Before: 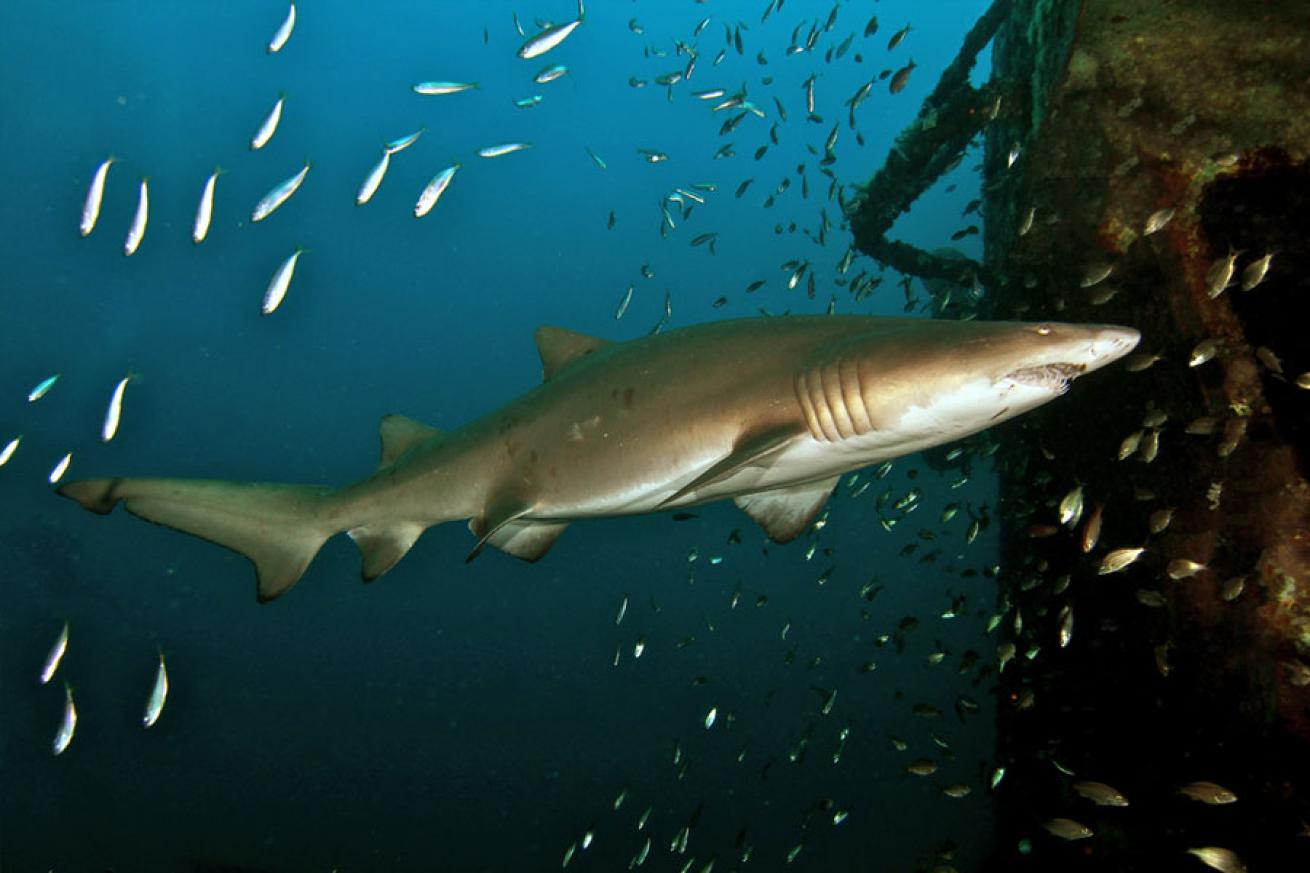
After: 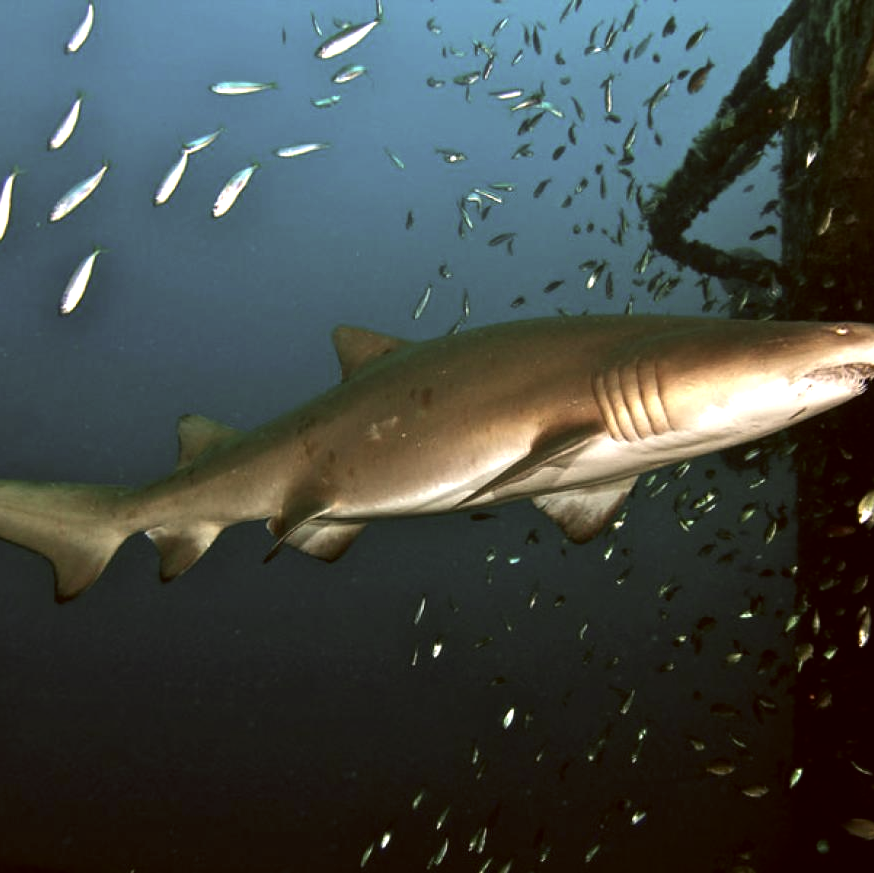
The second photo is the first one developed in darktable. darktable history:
color correction: highlights a* 10.21, highlights b* 9.79, shadows a* 8.61, shadows b* 7.88, saturation 0.8
base curve: curves: ch0 [(0, 0) (0.303, 0.277) (1, 1)]
exposure: black level correction 0, exposure 0.2 EV, compensate exposure bias true, compensate highlight preservation false
tone equalizer: -8 EV -0.417 EV, -7 EV -0.389 EV, -6 EV -0.333 EV, -5 EV -0.222 EV, -3 EV 0.222 EV, -2 EV 0.333 EV, -1 EV 0.389 EV, +0 EV 0.417 EV, edges refinement/feathering 500, mask exposure compensation -1.57 EV, preserve details no
crop and rotate: left 15.446%, right 17.836%
